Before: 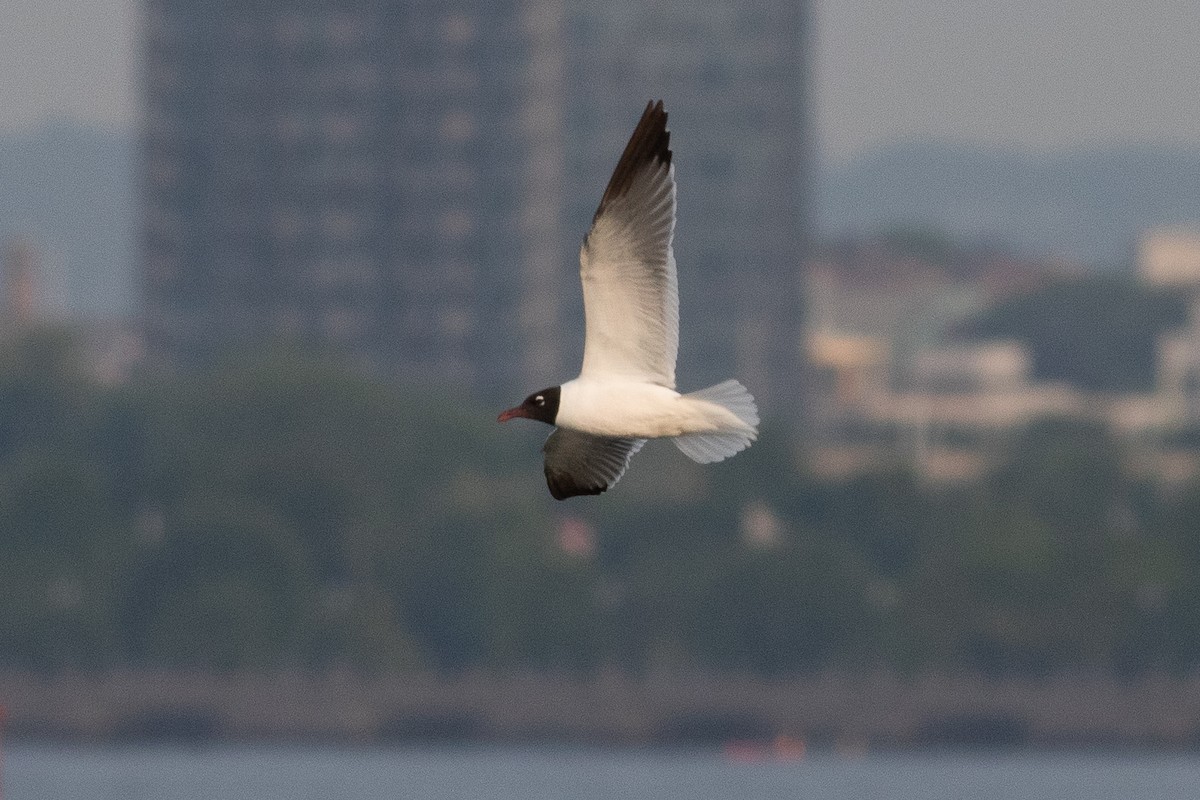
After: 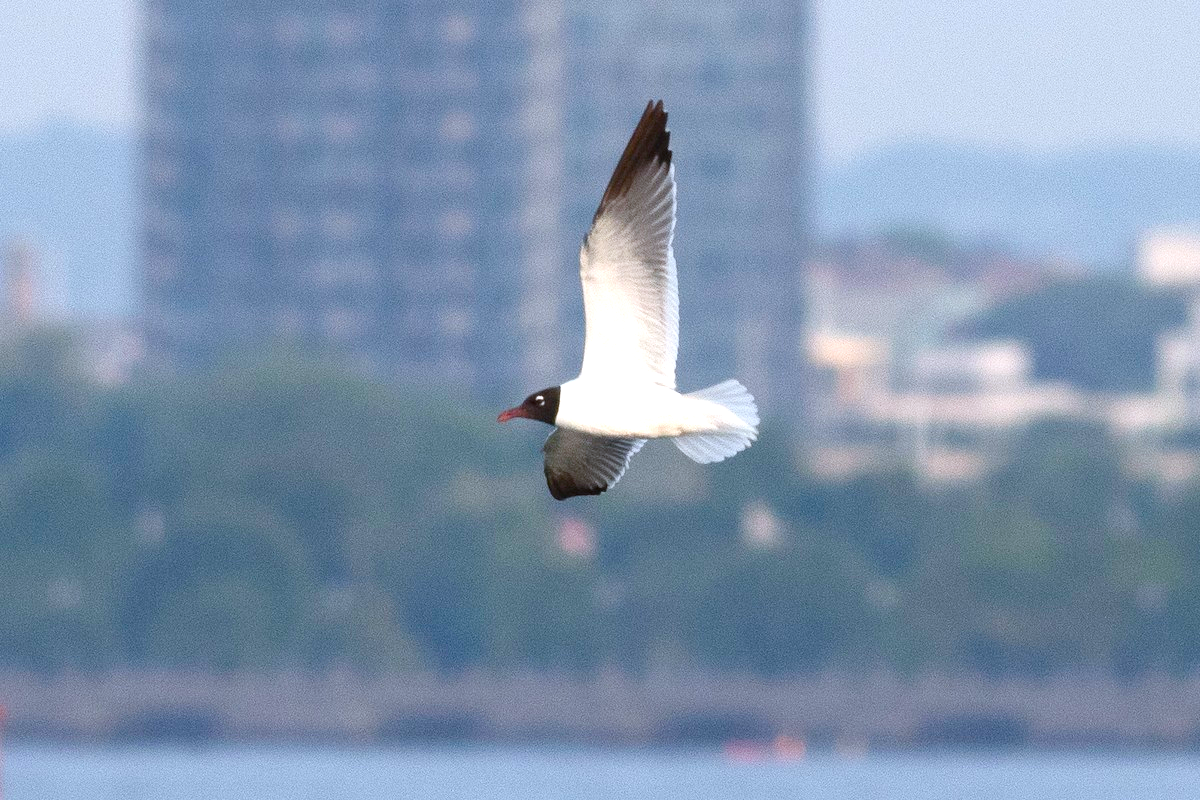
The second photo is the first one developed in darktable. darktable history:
exposure: exposure 1.16 EV, compensate highlight preservation false
contrast brightness saturation: contrast 0.103, brightness 0.018, saturation 0.02
color balance rgb: perceptual saturation grading › global saturation 20%, perceptual saturation grading › highlights -25.834%, perceptual saturation grading › shadows 49.367%
color calibration: x 0.37, y 0.382, temperature 4313.43 K, clip negative RGB from gamut false
